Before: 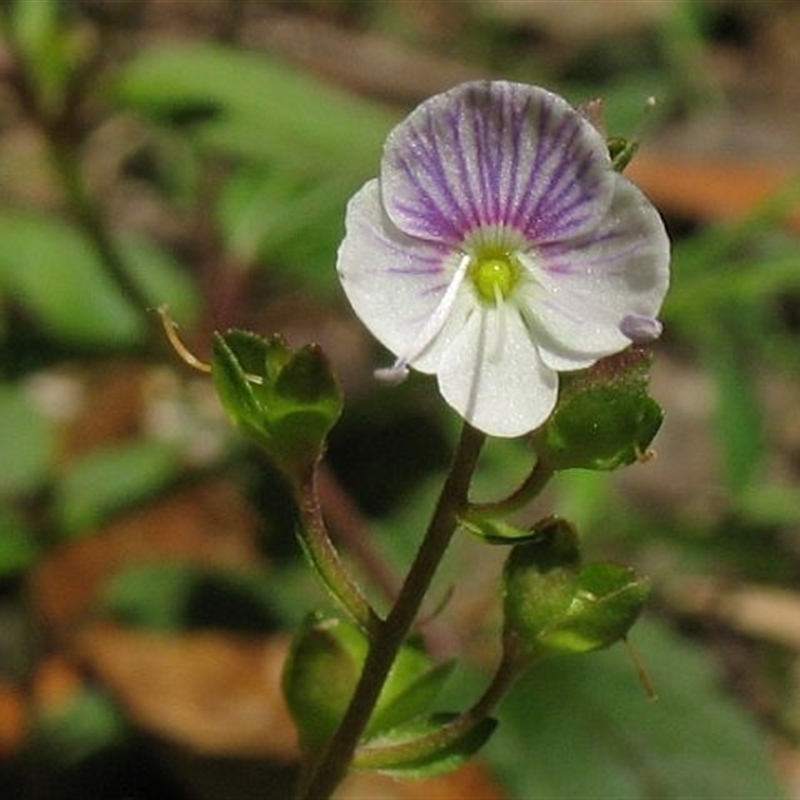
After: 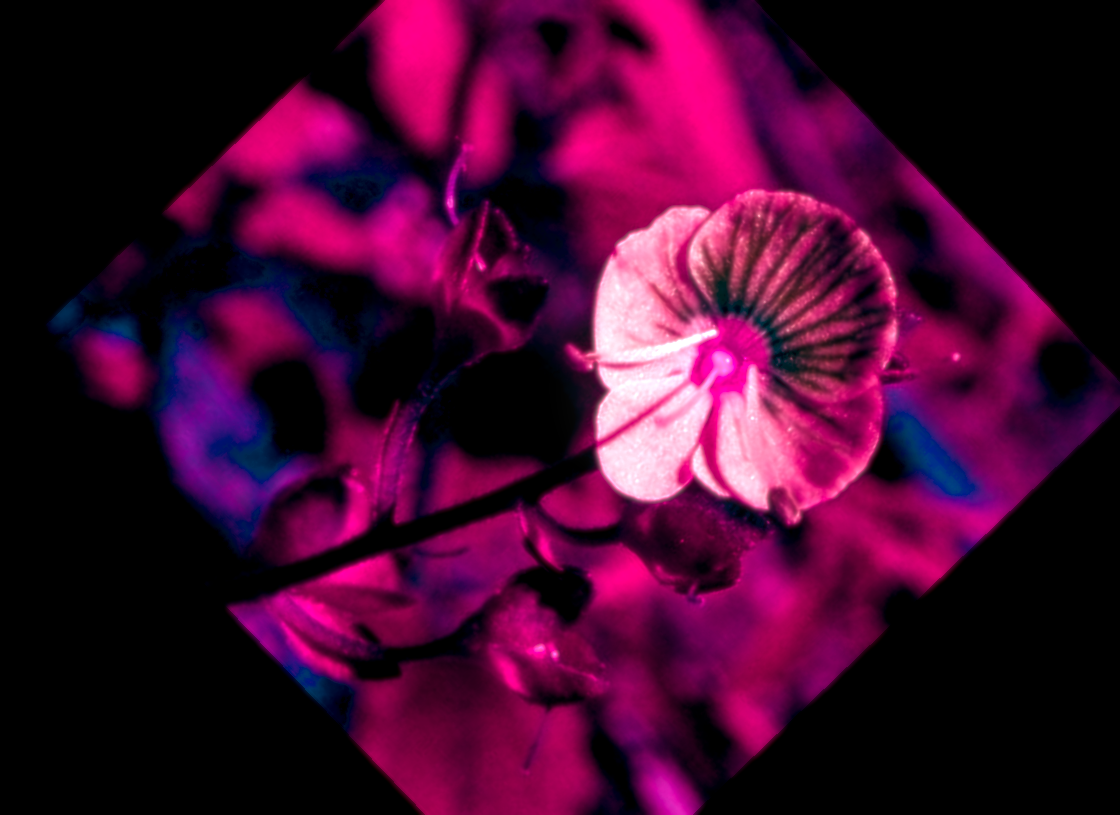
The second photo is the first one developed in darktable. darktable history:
color balance rgb: shadows lift › luminance -18.76%, shadows lift › chroma 35.44%, power › luminance -3.76%, power › hue 142.17°, highlights gain › chroma 7.5%, highlights gain › hue 184.75°, global offset › luminance -0.52%, global offset › chroma 0.91%, global offset › hue 173.36°, shadows fall-off 300%, white fulcrum 2 EV, highlights fall-off 300%, linear chroma grading › shadows 17.19%, linear chroma grading › highlights 61.12%, linear chroma grading › global chroma 50%, hue shift -150.52°, perceptual brilliance grading › global brilliance 12%, mask middle-gray fulcrum 100%, contrast gray fulcrum 38.43%, contrast 35.15%, saturation formula JzAzBz (2021)
local contrast: detail 130%
soften: size 8.67%, mix 49%
crop and rotate: angle -46.26°, top 16.234%, right 0.912%, bottom 11.704%
